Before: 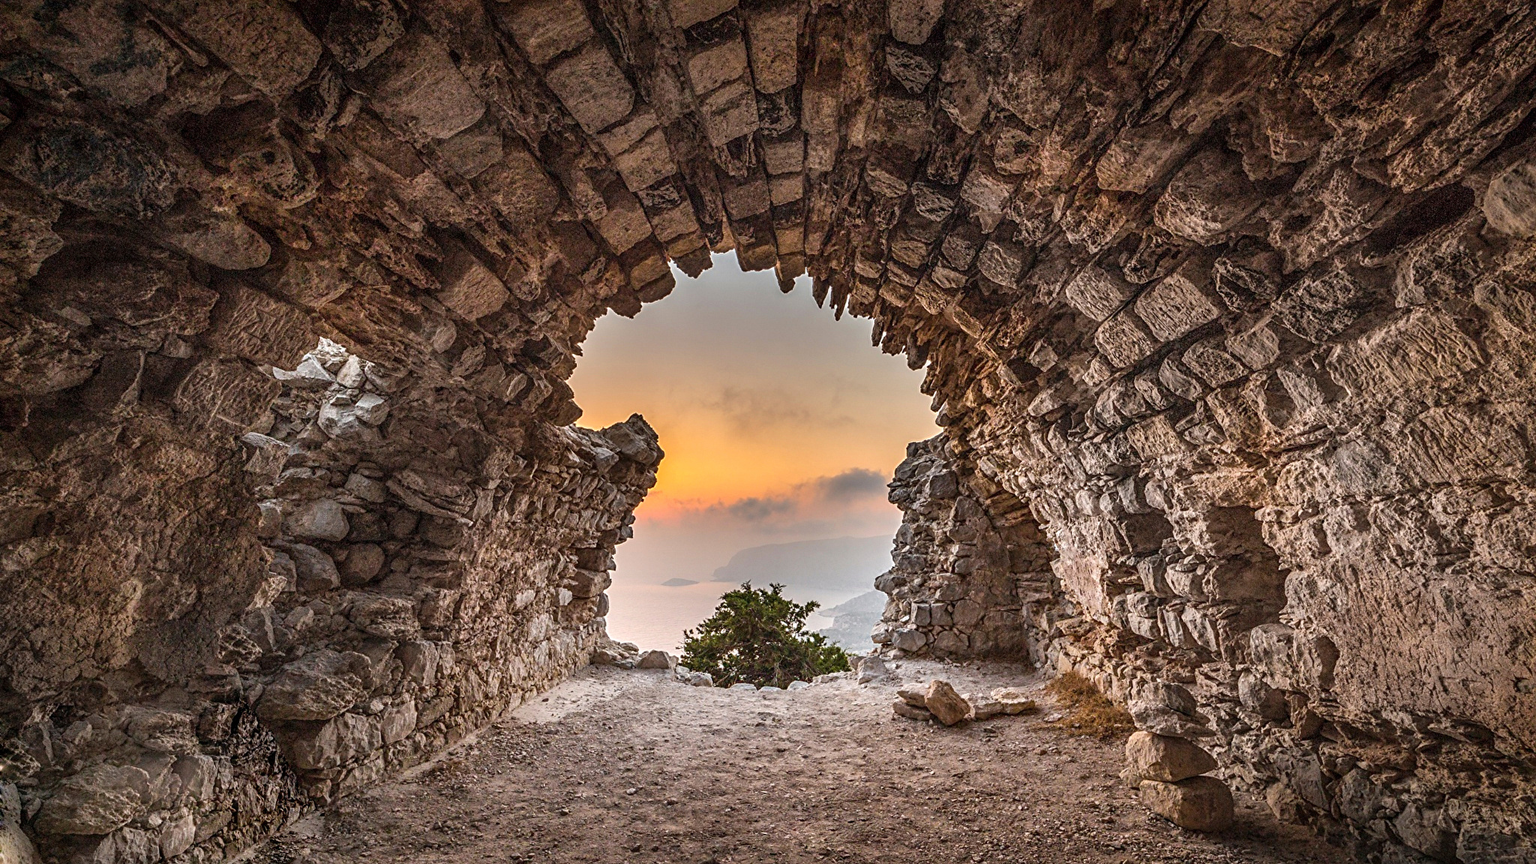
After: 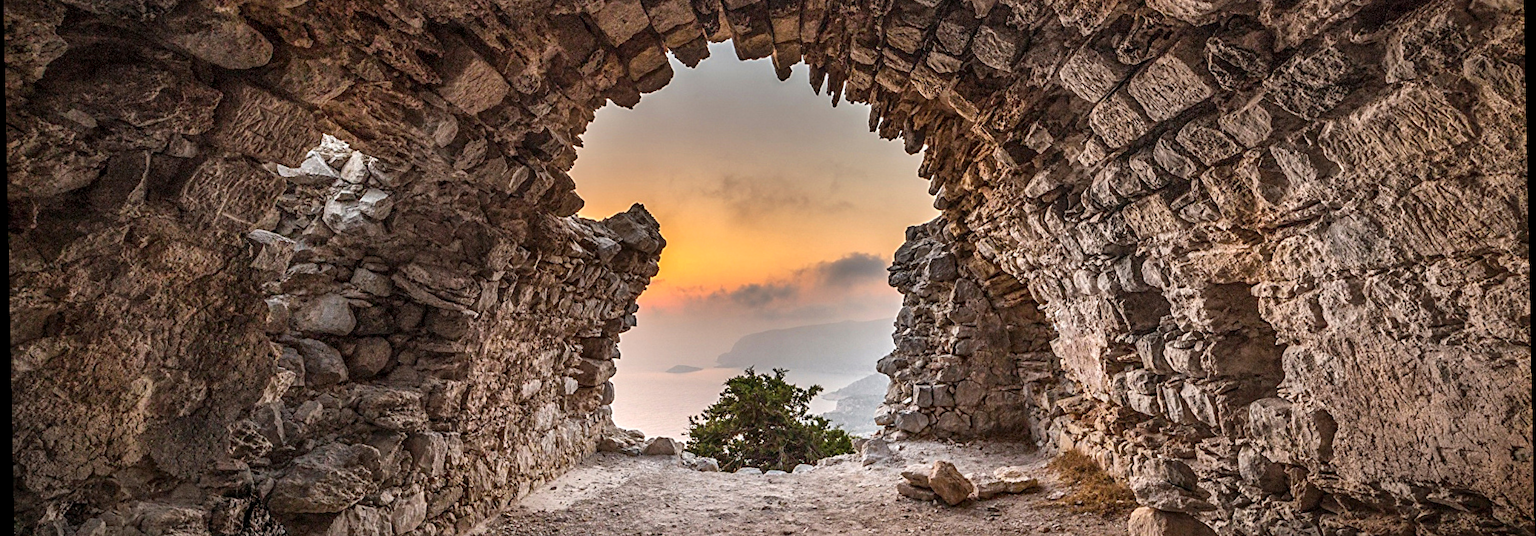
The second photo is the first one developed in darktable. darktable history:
local contrast: mode bilateral grid, contrast 20, coarseness 50, detail 120%, midtone range 0.2
crop and rotate: top 25.357%, bottom 13.942%
rotate and perspective: rotation -1.17°, automatic cropping off
